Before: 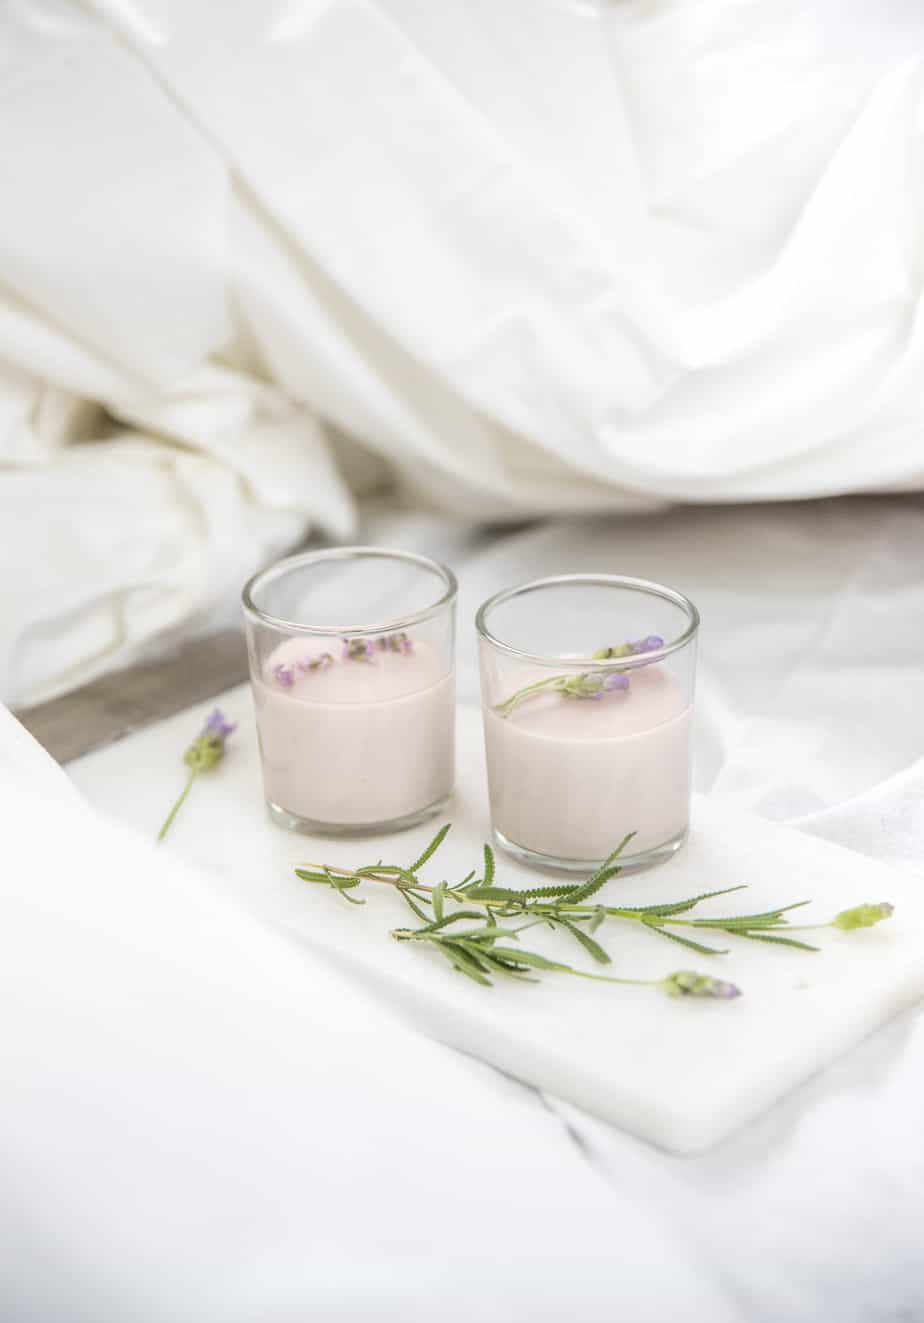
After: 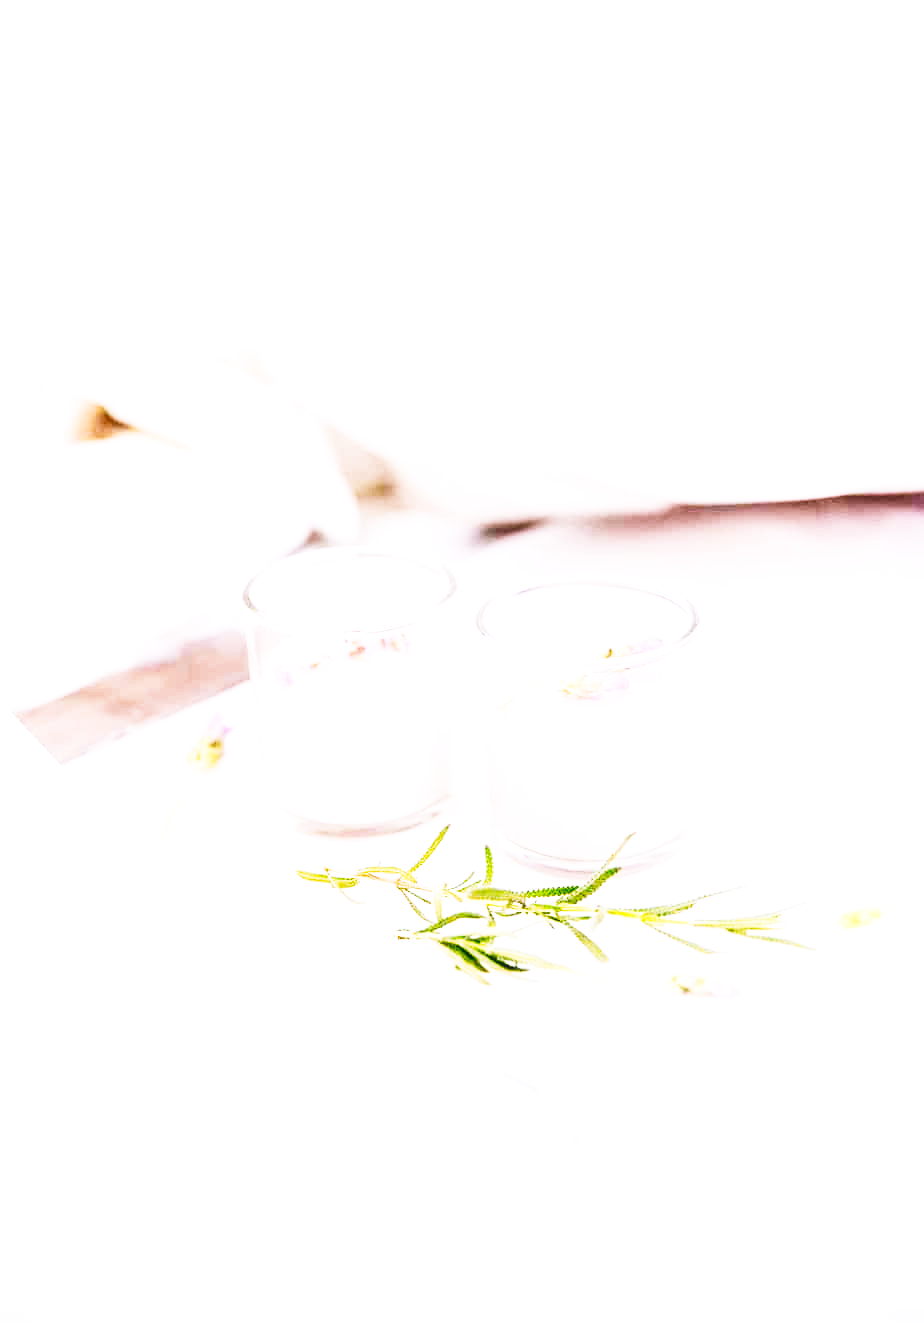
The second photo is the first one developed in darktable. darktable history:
tone curve: curves: ch0 [(0, 0) (0.003, 0.01) (0.011, 0.012) (0.025, 0.012) (0.044, 0.017) (0.069, 0.021) (0.1, 0.025) (0.136, 0.03) (0.177, 0.037) (0.224, 0.052) (0.277, 0.092) (0.335, 0.16) (0.399, 0.3) (0.468, 0.463) (0.543, 0.639) (0.623, 0.796) (0.709, 0.904) (0.801, 0.962) (0.898, 0.988) (1, 1)], preserve colors none
exposure: black level correction 0, exposure 0.9 EV, compensate highlight preservation false
white balance: red 1.066, blue 1.119
local contrast: on, module defaults
